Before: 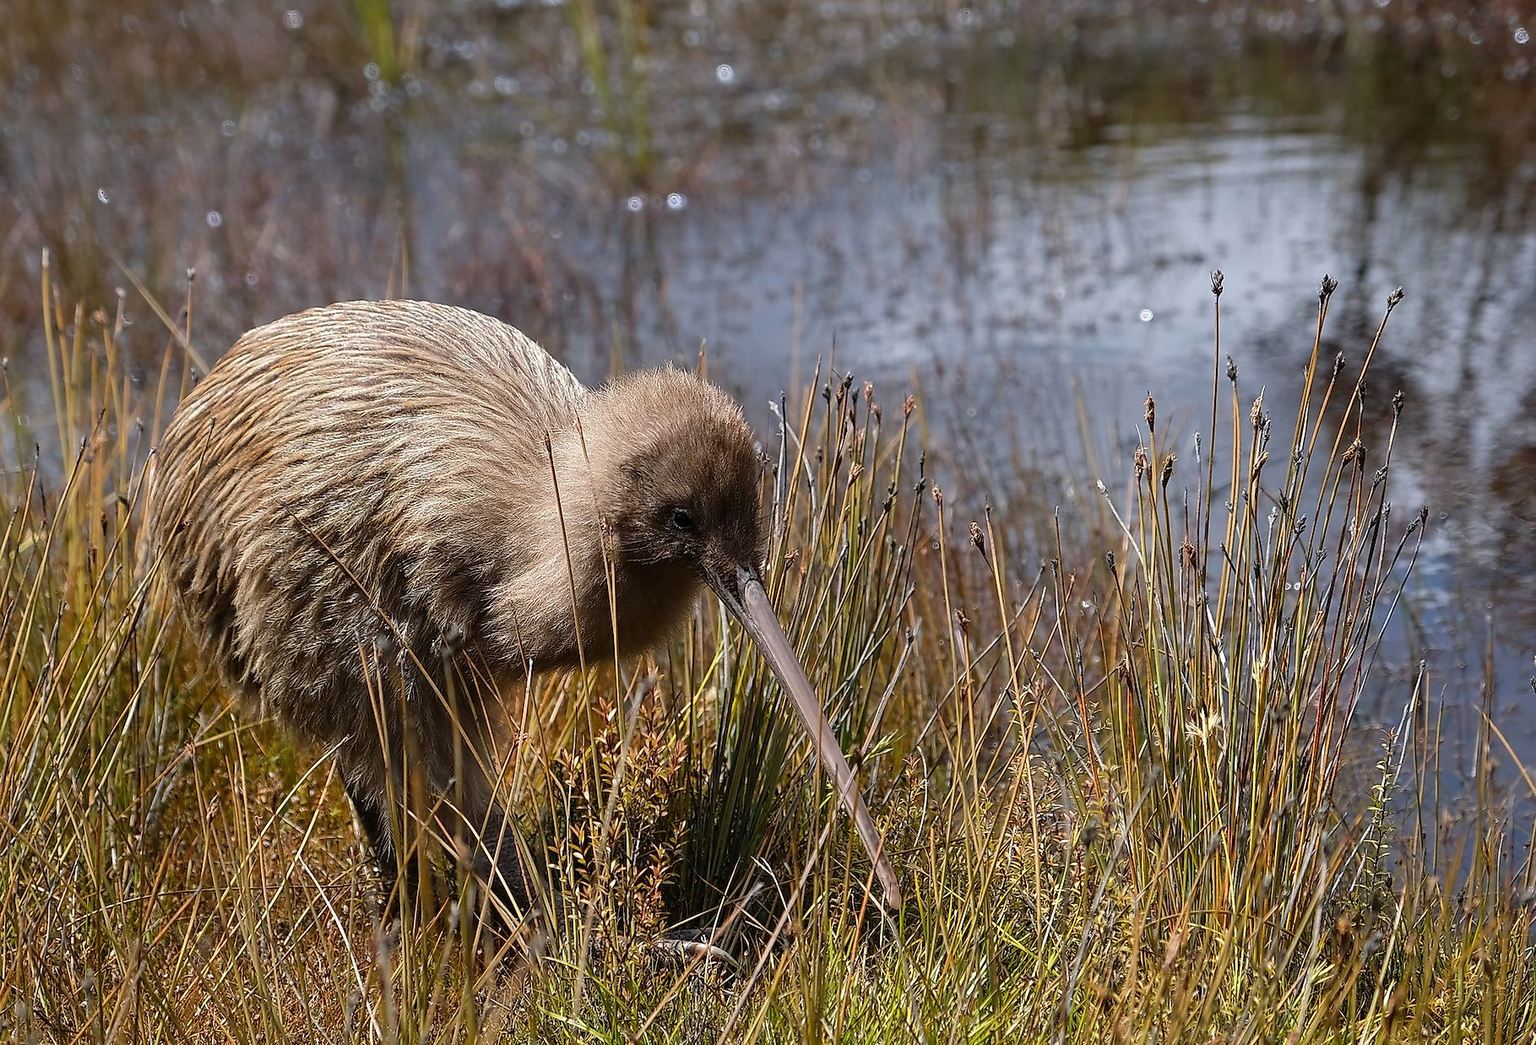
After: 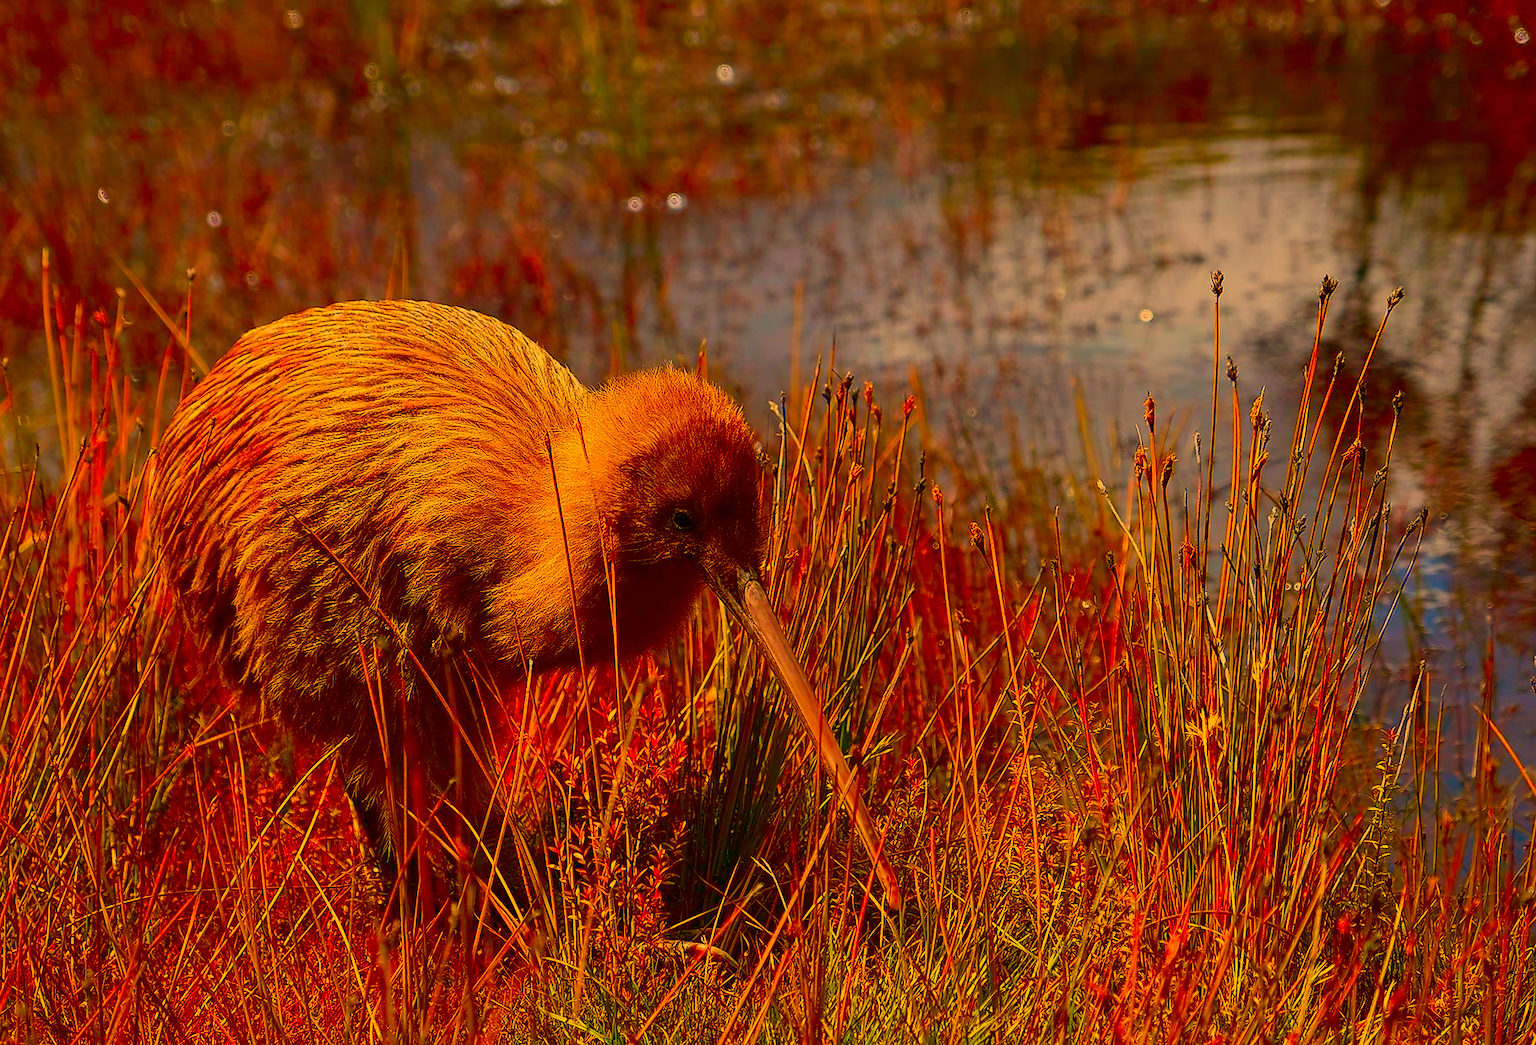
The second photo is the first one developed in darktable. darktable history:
color balance rgb: contrast -30%
color correction: highlights a* 1.59, highlights b* -1.7, saturation 2.48
contrast brightness saturation: contrast 0.22, brightness -0.19, saturation 0.24
white balance: red 1.138, green 0.996, blue 0.812
